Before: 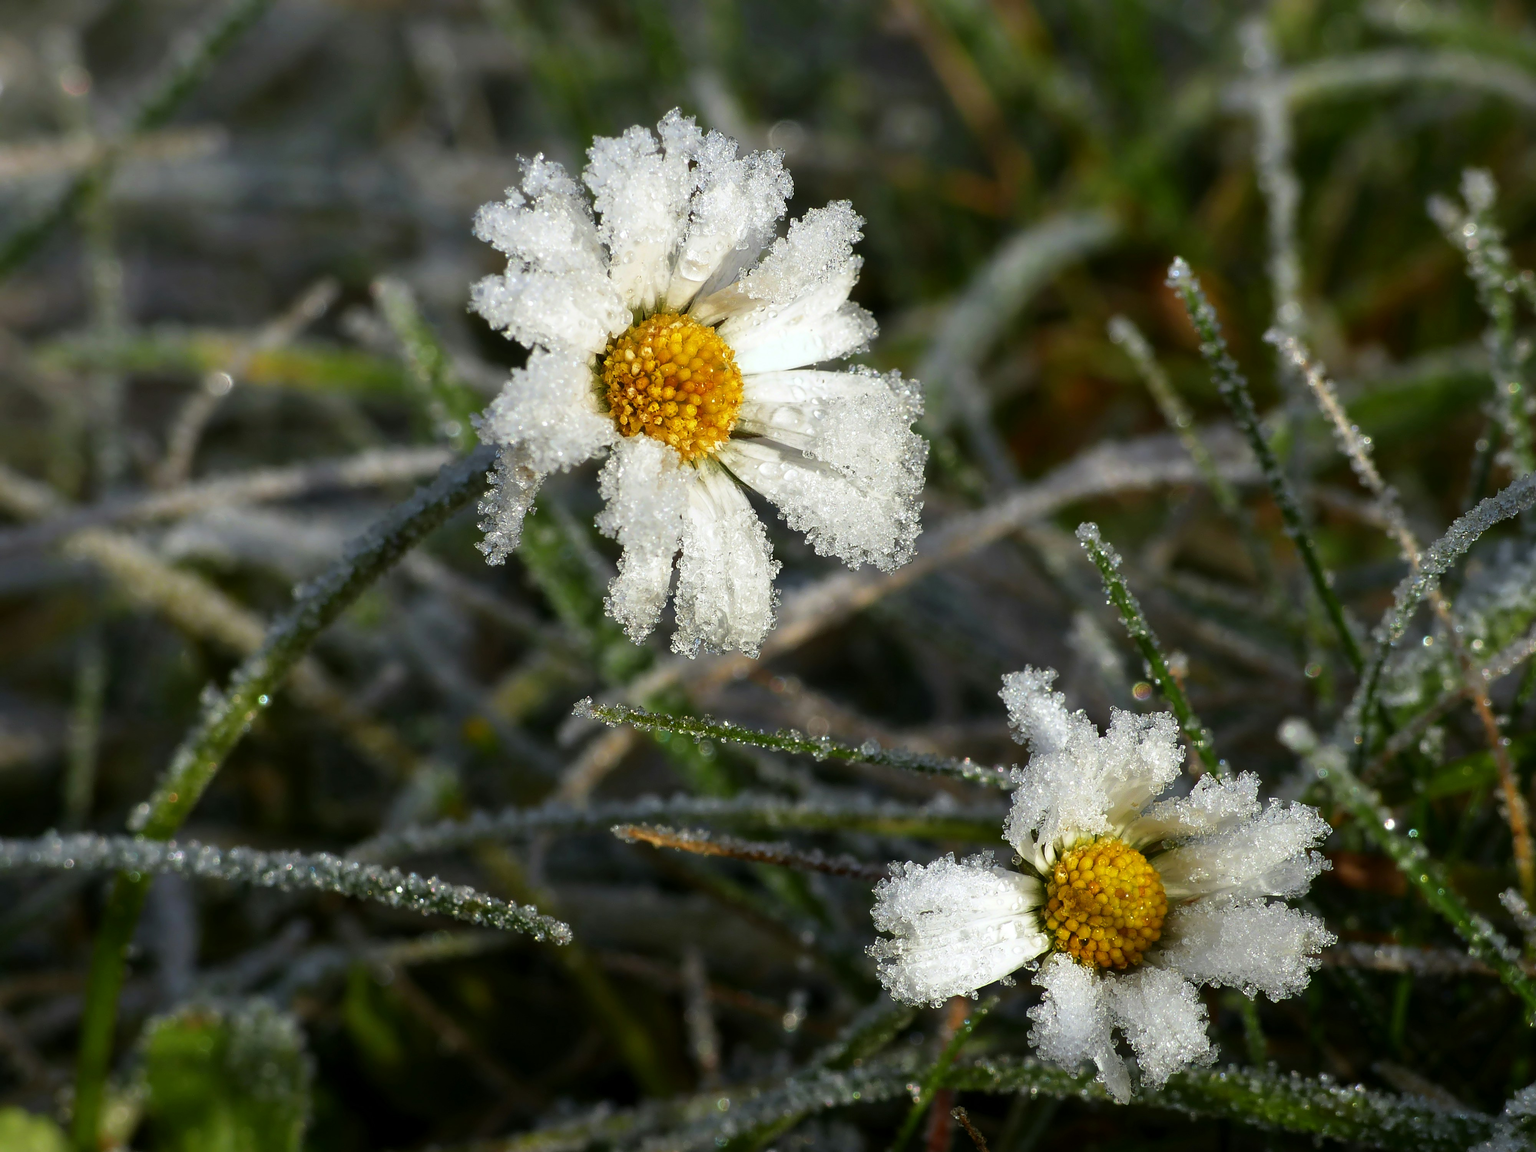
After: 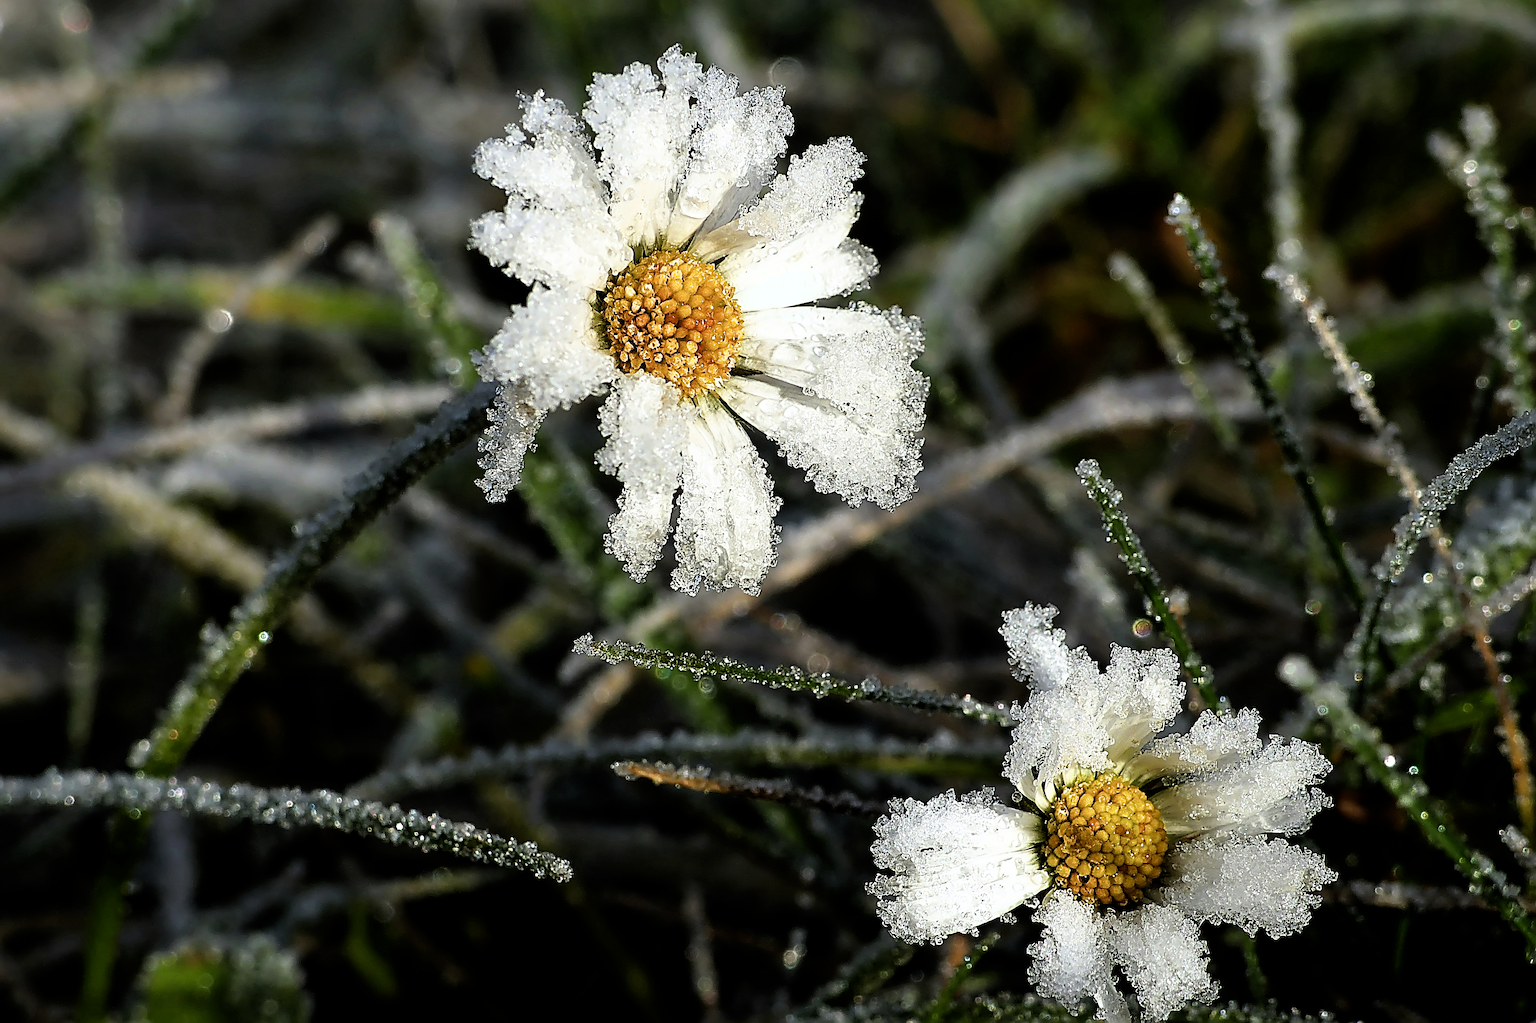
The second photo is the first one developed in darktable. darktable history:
crop and rotate: top 5.53%, bottom 5.591%
levels: levels [0, 0.498, 0.996]
sharpen: radius 3.207, amount 1.739
filmic rgb: black relative exposure -8.72 EV, white relative exposure 2.72 EV, target black luminance 0%, hardness 6.27, latitude 77.41%, contrast 1.327, shadows ↔ highlights balance -0.3%
